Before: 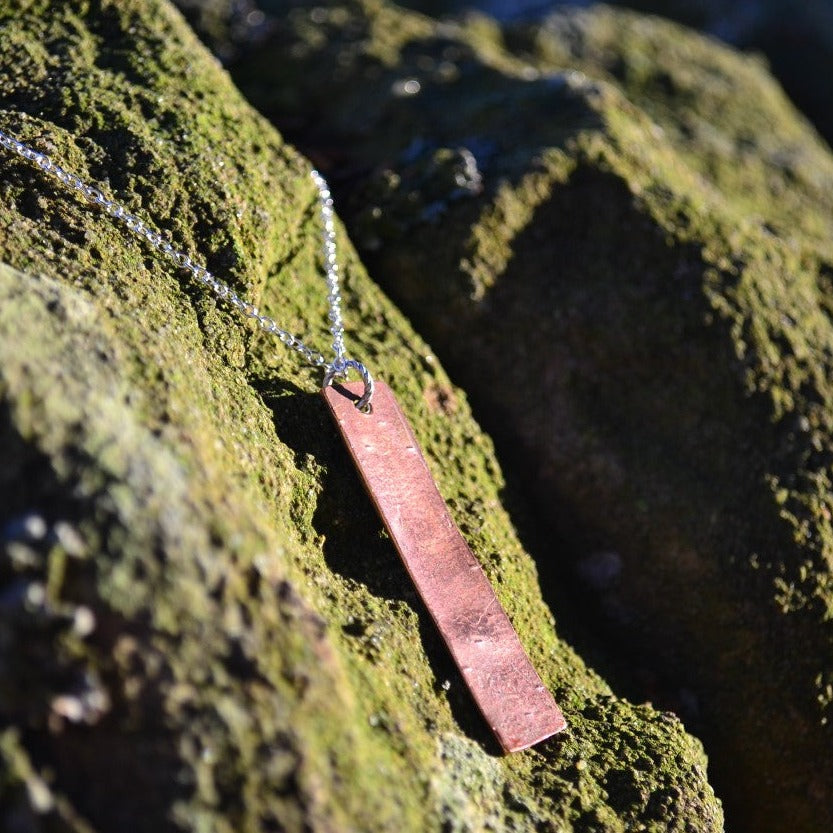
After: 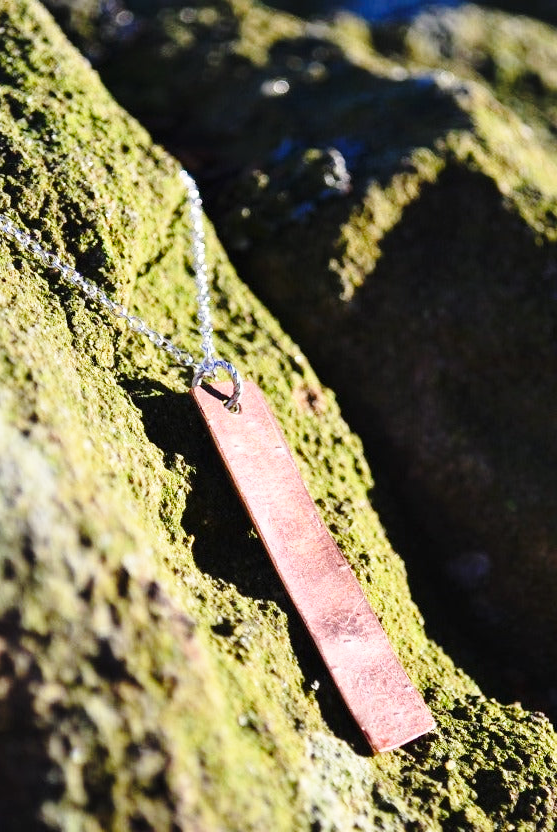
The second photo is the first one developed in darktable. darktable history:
crop and rotate: left 15.842%, right 17.221%
base curve: curves: ch0 [(0, 0) (0.028, 0.03) (0.121, 0.232) (0.46, 0.748) (0.859, 0.968) (1, 1)], preserve colors none
